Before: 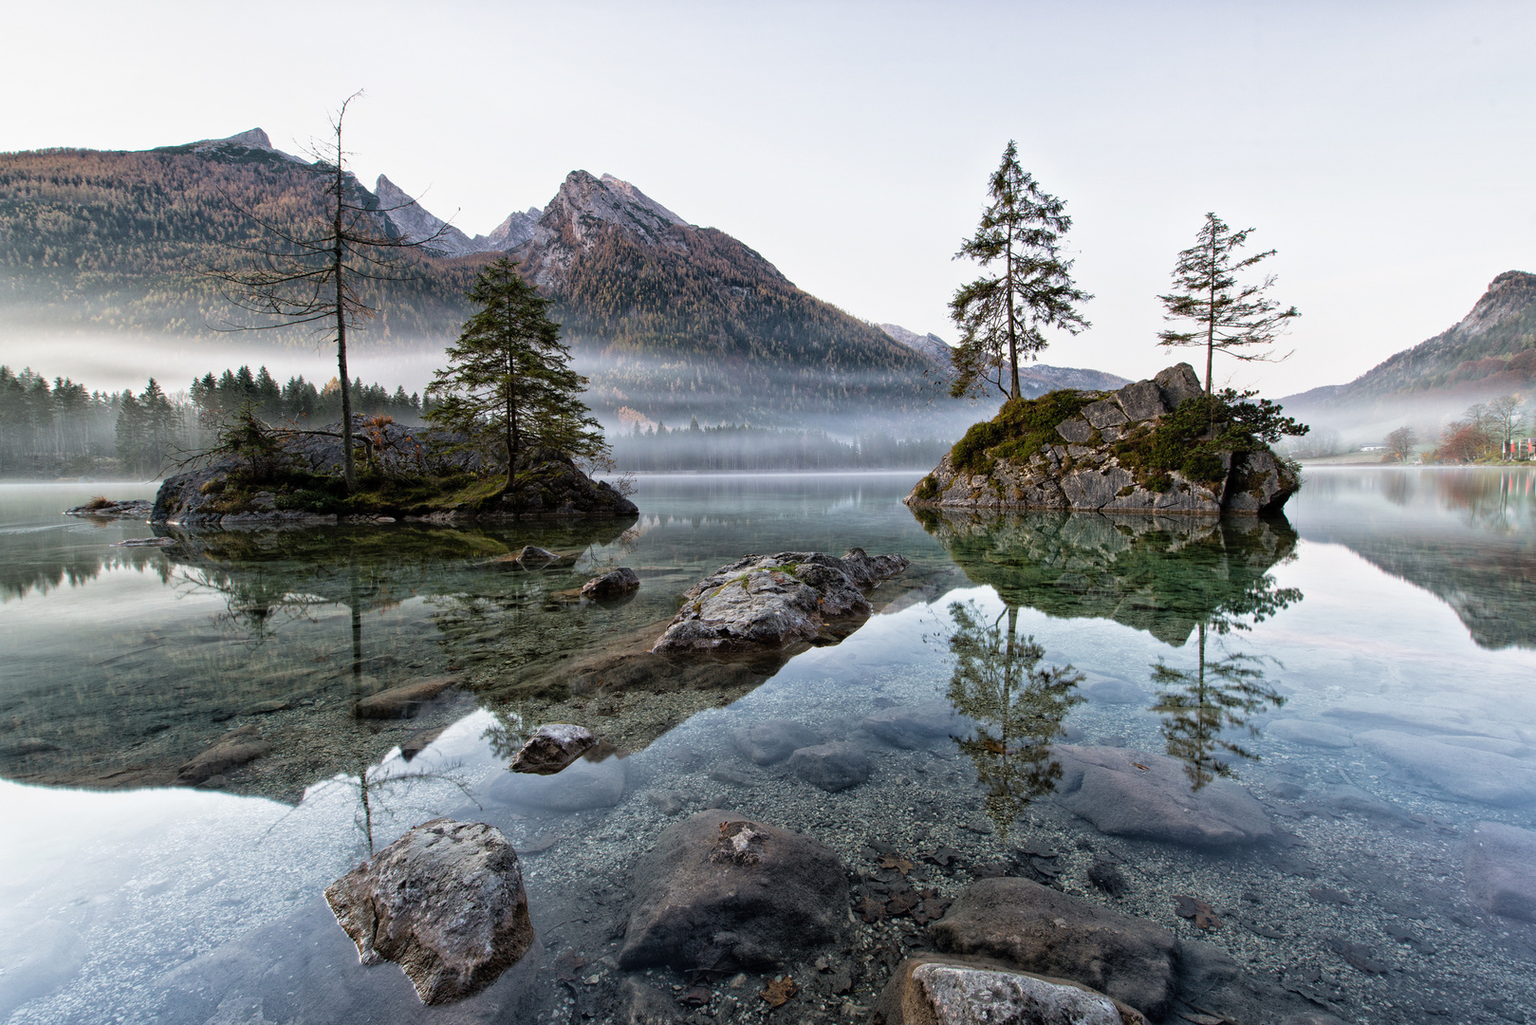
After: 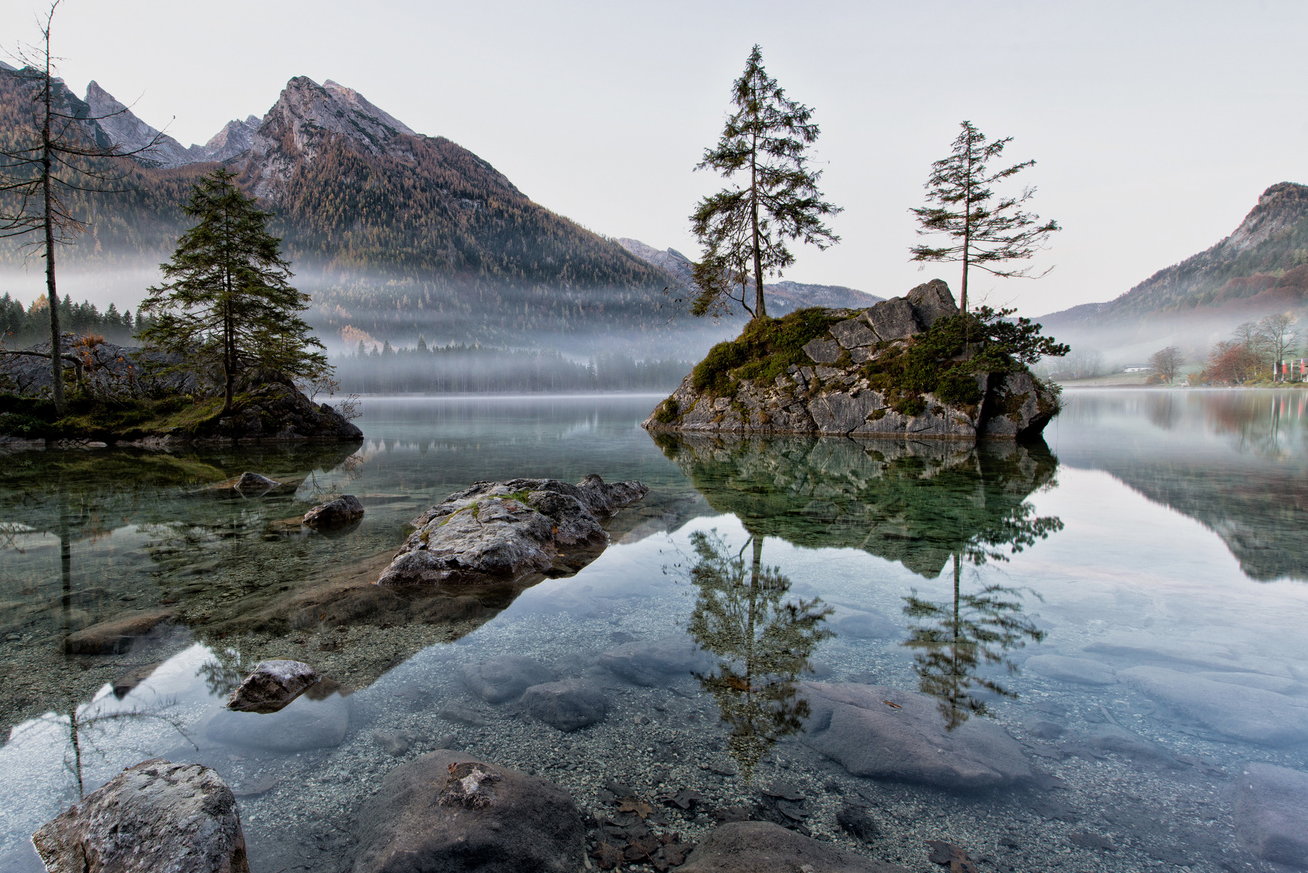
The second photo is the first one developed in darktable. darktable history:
exposure: black level correction 0.001, exposure -0.2 EV, compensate highlight preservation false
crop: left 19.159%, top 9.58%, bottom 9.58%
